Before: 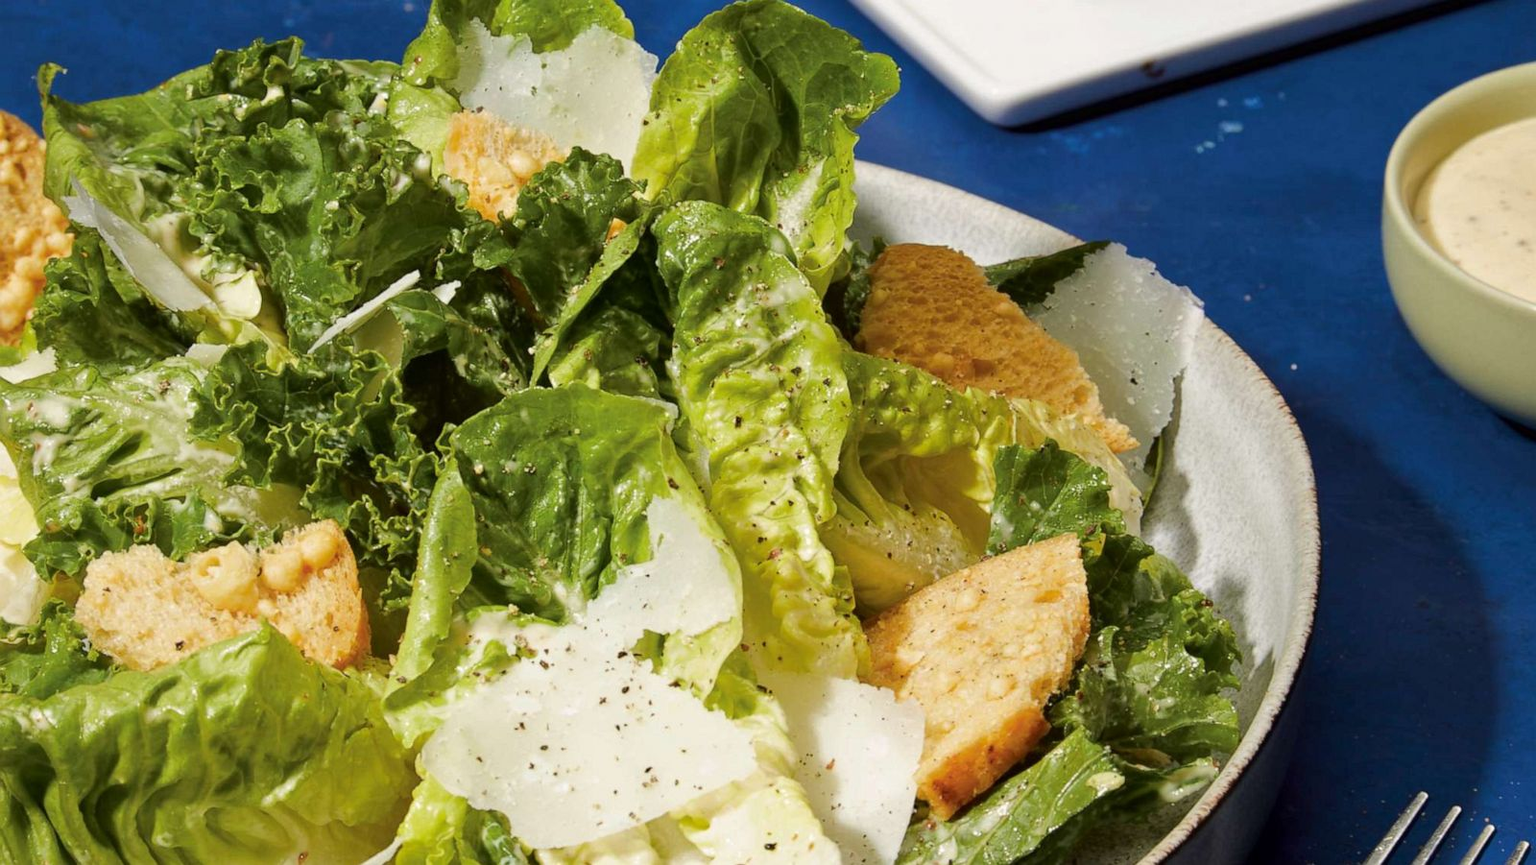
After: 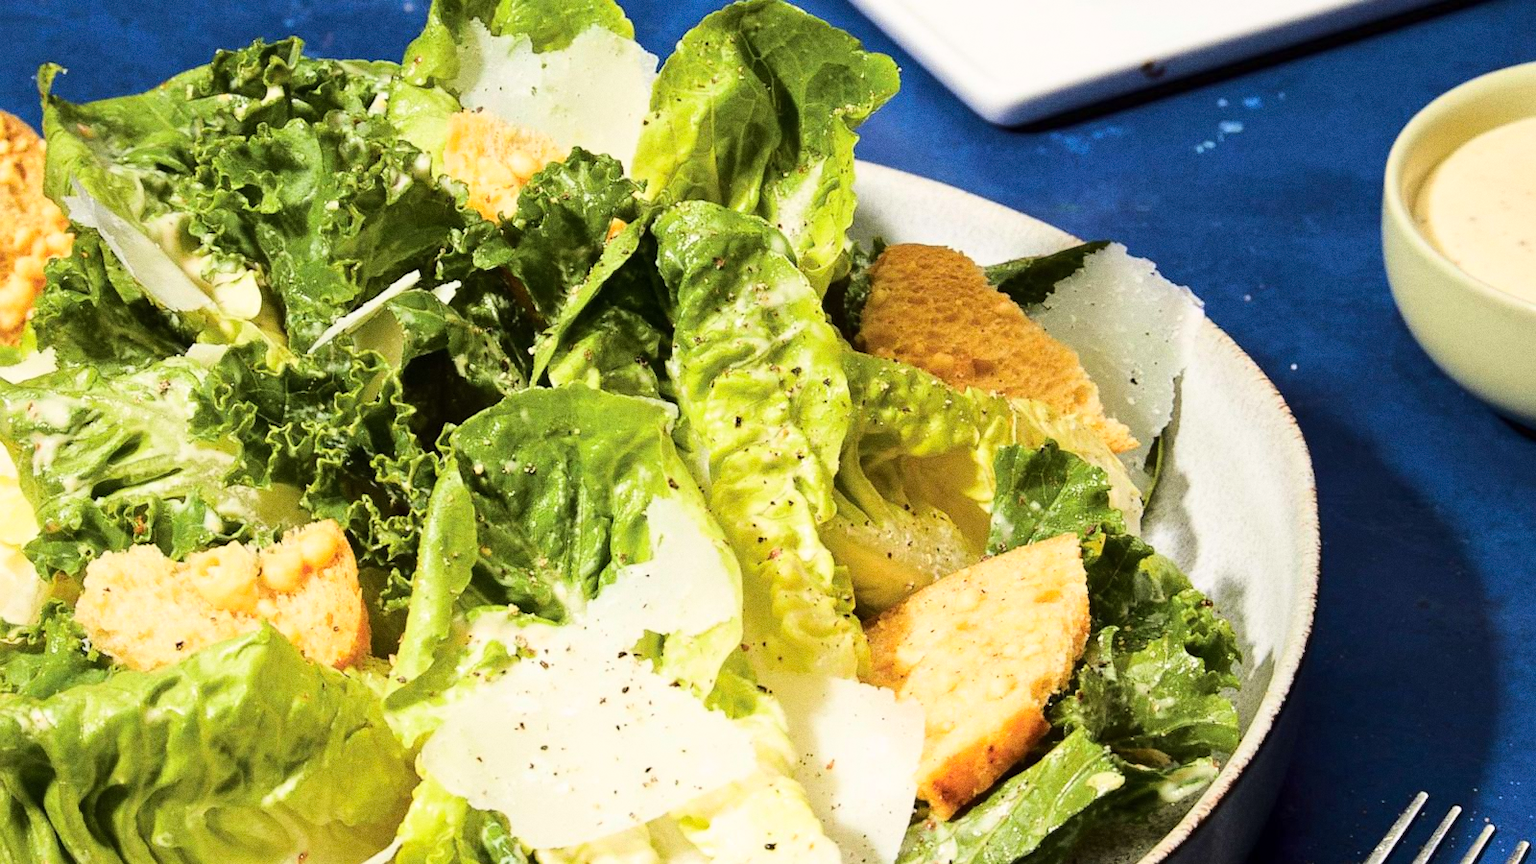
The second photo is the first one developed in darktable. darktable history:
base curve: curves: ch0 [(0, 0) (0.028, 0.03) (0.121, 0.232) (0.46, 0.748) (0.859, 0.968) (1, 1)]
grain: strength 26%
